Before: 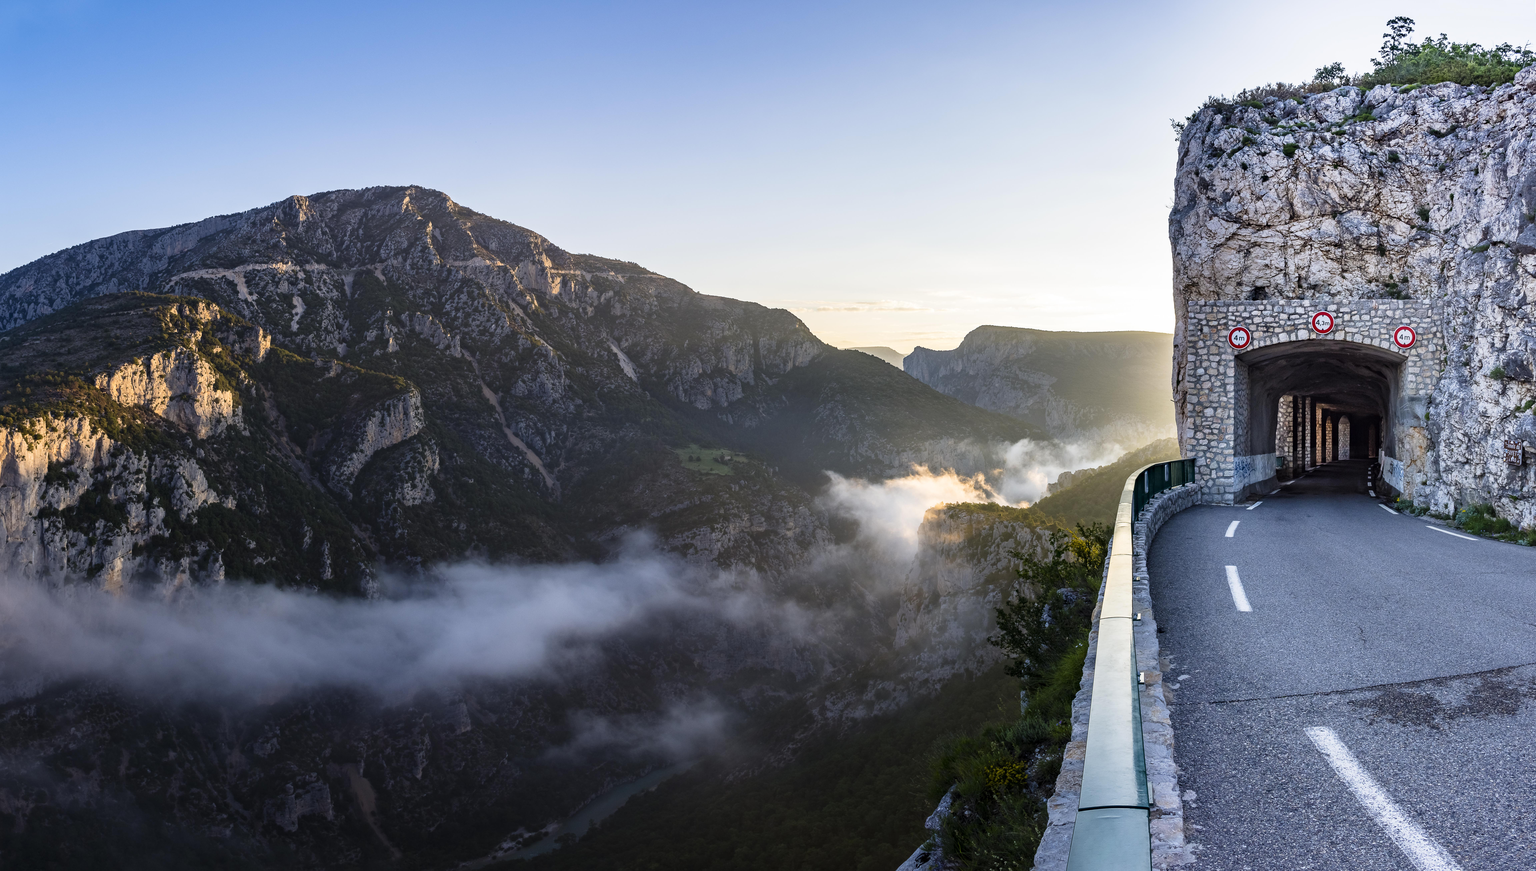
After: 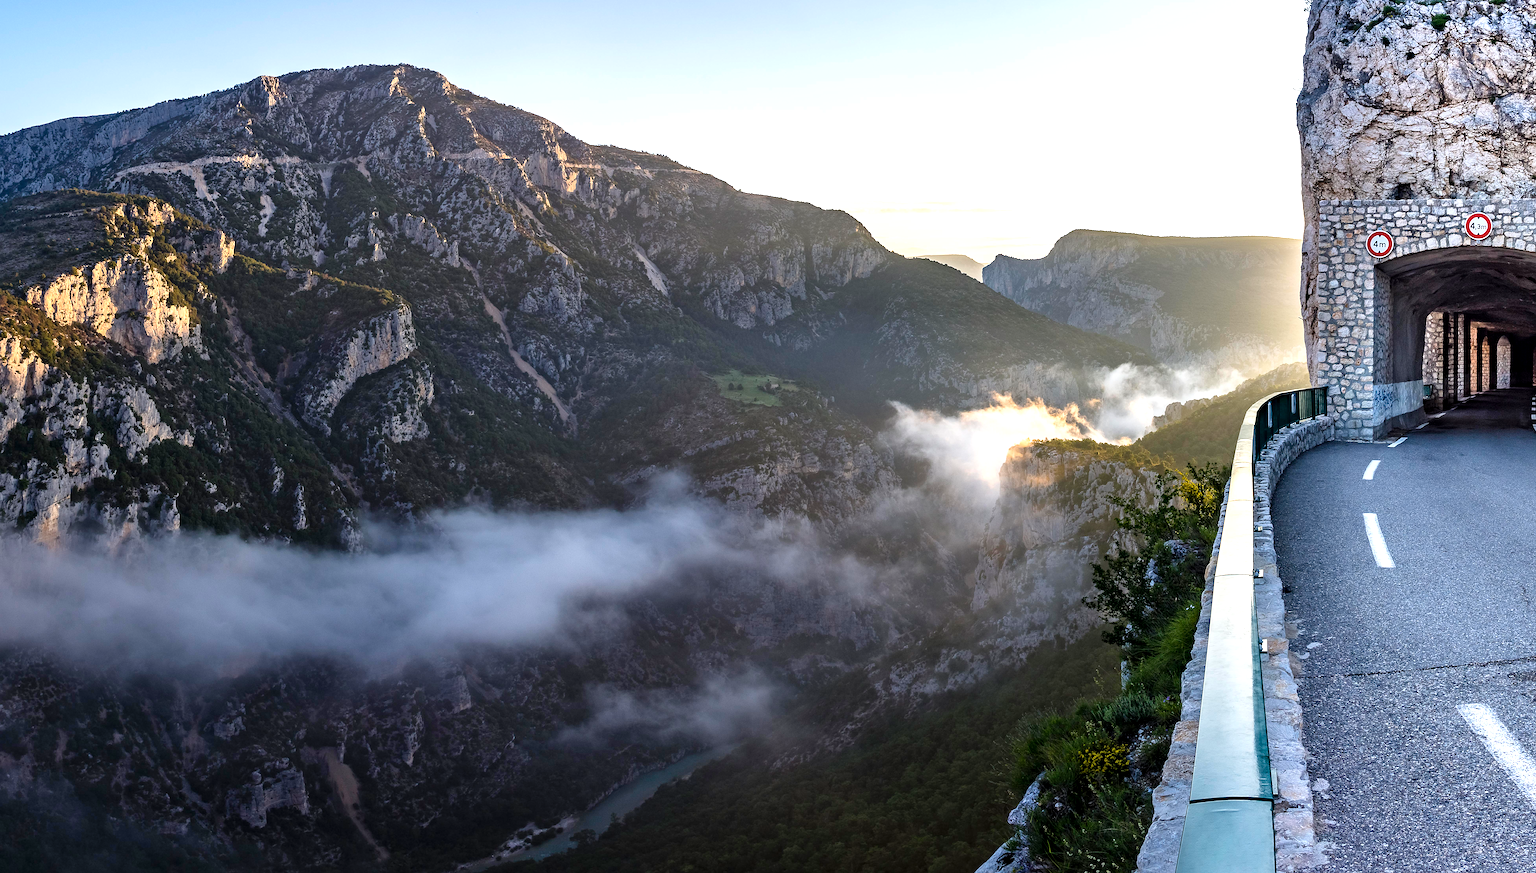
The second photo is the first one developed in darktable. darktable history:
tone equalizer: on, module defaults
shadows and highlights: shadows 37.55, highlights -27.34, soften with gaussian
crop and rotate: left 4.749%, top 15.154%, right 10.678%
sharpen: on, module defaults
exposure: black level correction 0.001, exposure 0.499 EV, compensate highlight preservation false
